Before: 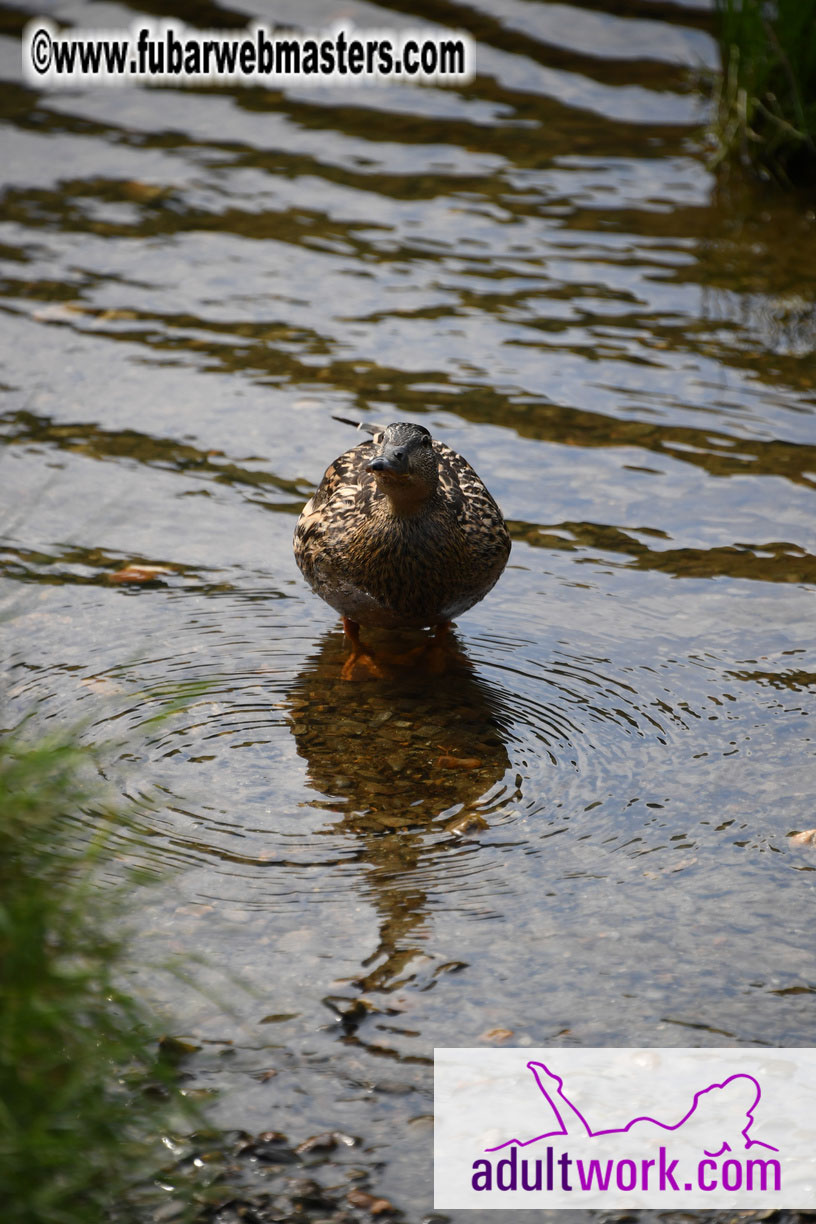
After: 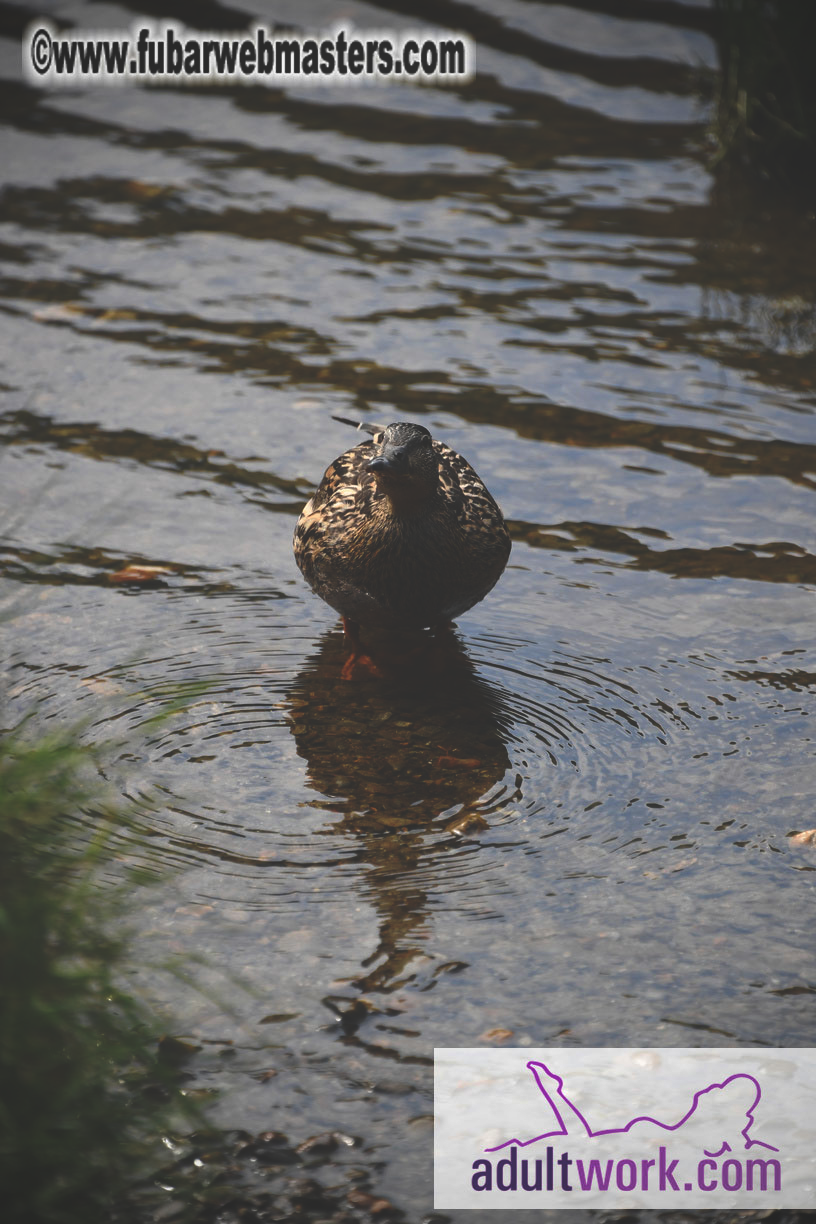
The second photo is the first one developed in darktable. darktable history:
vignetting: unbound false
rgb curve: curves: ch0 [(0, 0.186) (0.314, 0.284) (0.775, 0.708) (1, 1)], compensate middle gray true, preserve colors none
